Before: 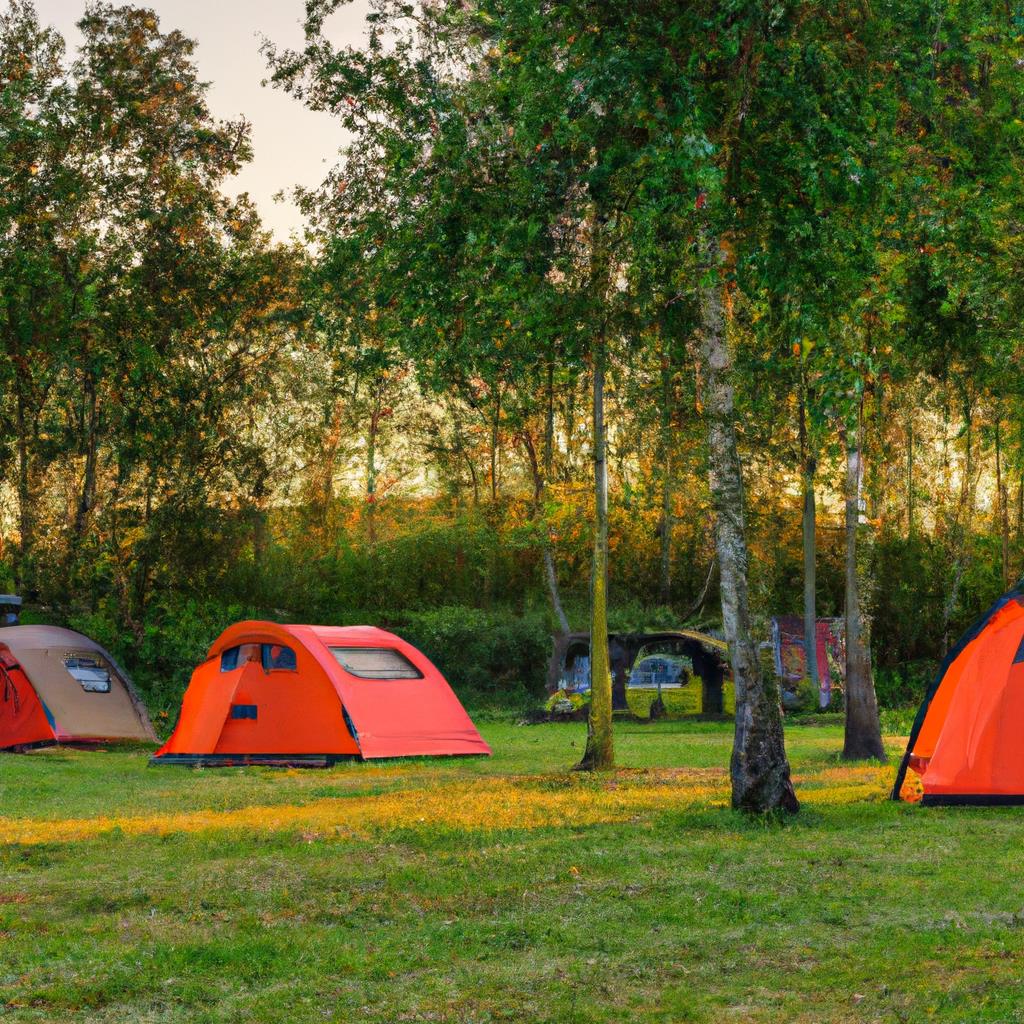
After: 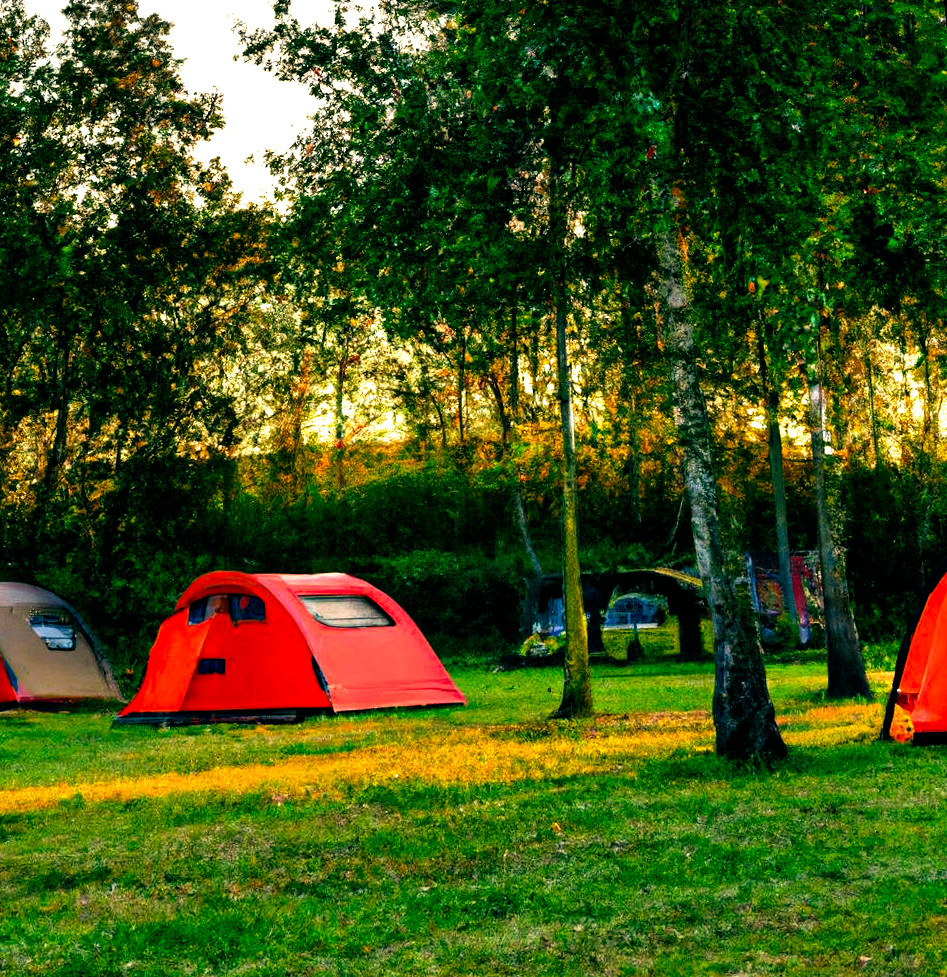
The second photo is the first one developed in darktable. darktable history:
filmic rgb: black relative exposure -8.2 EV, white relative exposure 2.2 EV, threshold 3 EV, hardness 7.11, latitude 85.74%, contrast 1.696, highlights saturation mix -4%, shadows ↔ highlights balance -2.69%, preserve chrominance no, color science v5 (2021), contrast in shadows safe, contrast in highlights safe, enable highlight reconstruction true
rotate and perspective: rotation -1.68°, lens shift (vertical) -0.146, crop left 0.049, crop right 0.912, crop top 0.032, crop bottom 0.96
color balance: lift [1.005, 0.99, 1.007, 1.01], gamma [1, 0.979, 1.011, 1.021], gain [0.923, 1.098, 1.025, 0.902], input saturation 90.45%, contrast 7.73%, output saturation 105.91%
